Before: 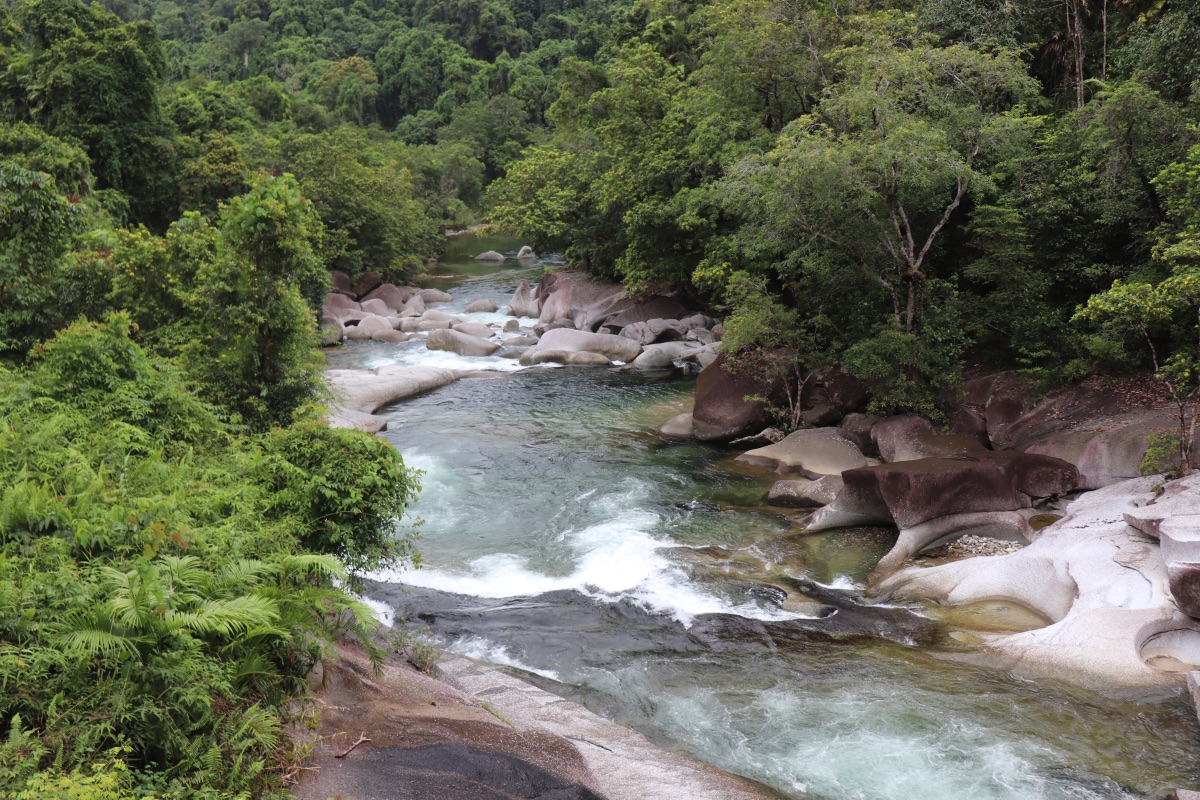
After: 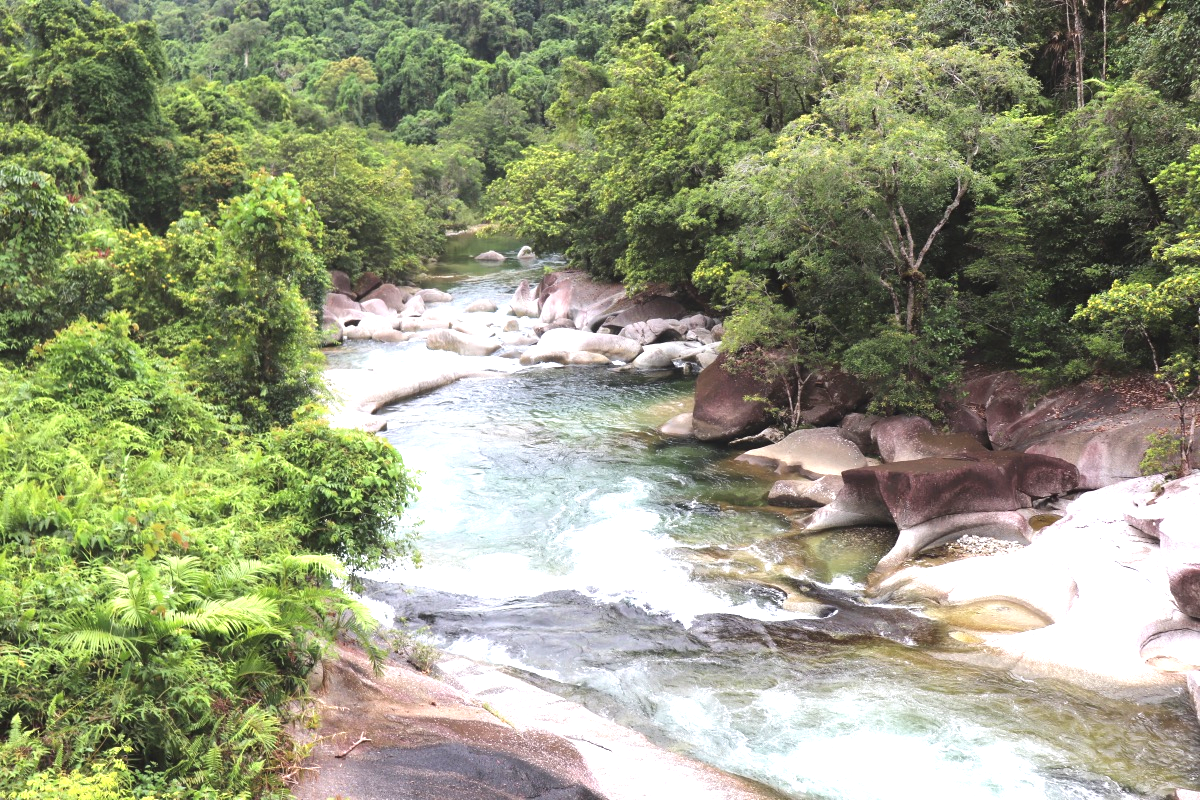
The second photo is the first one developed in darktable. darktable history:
exposure: black level correction -0.002, exposure 1.362 EV, compensate exposure bias true, compensate highlight preservation false
